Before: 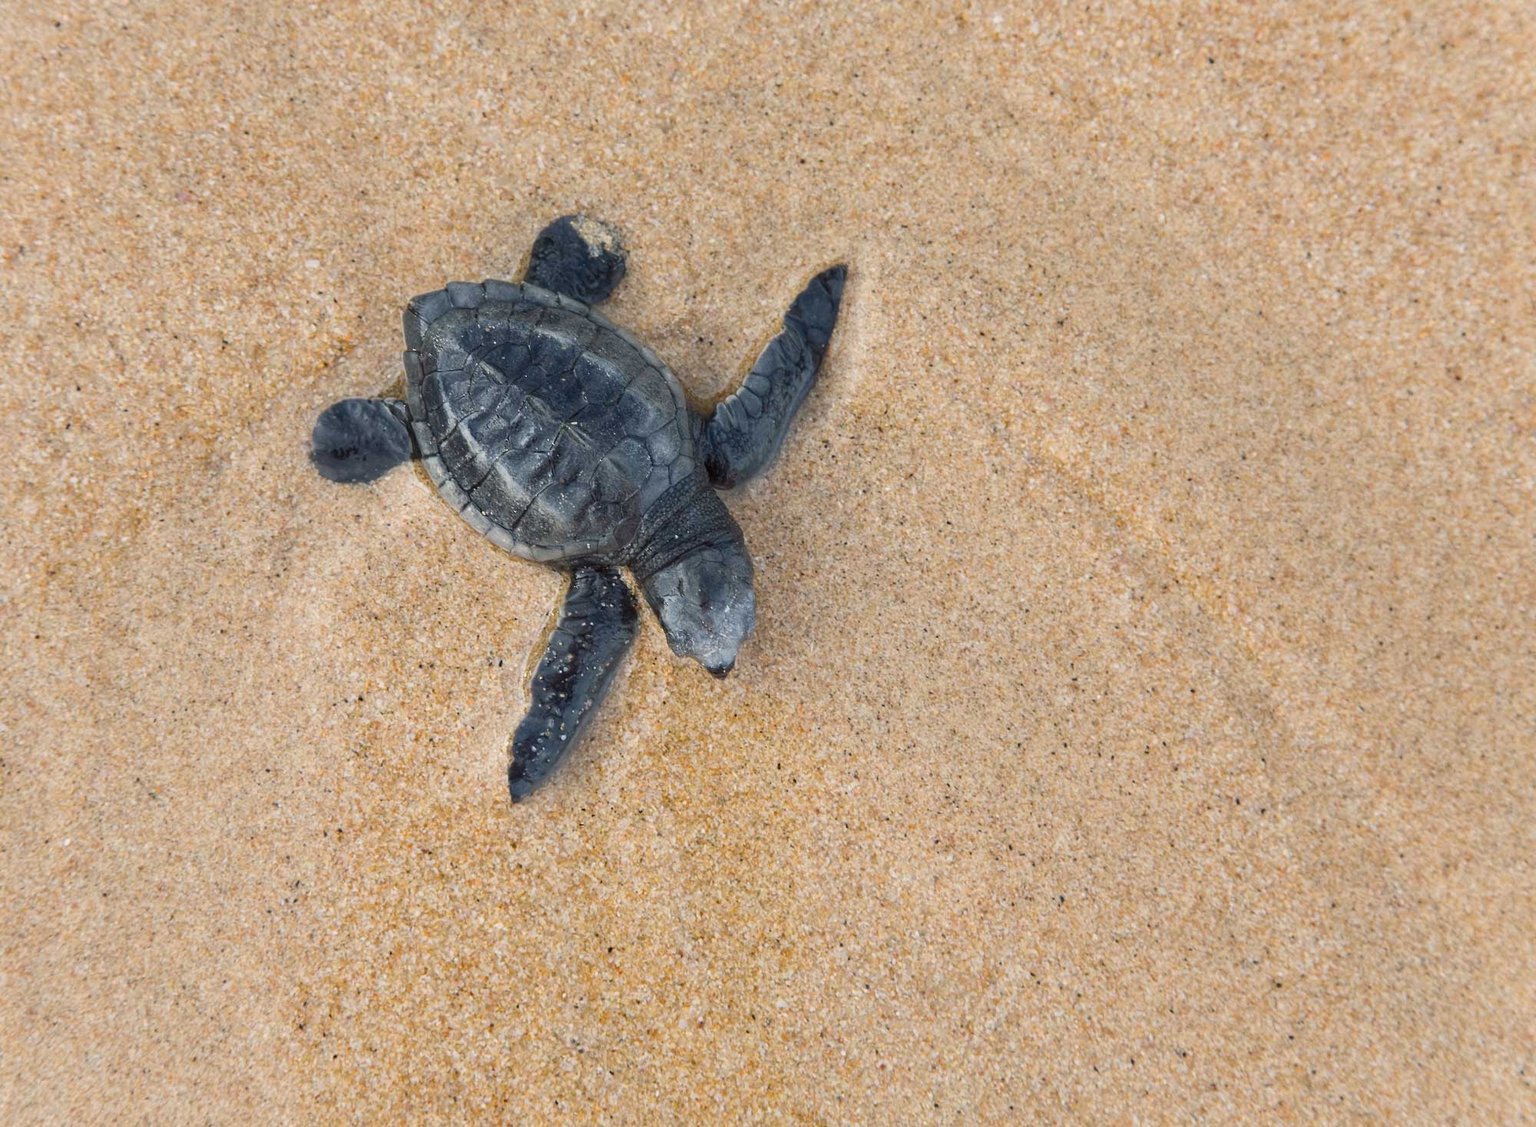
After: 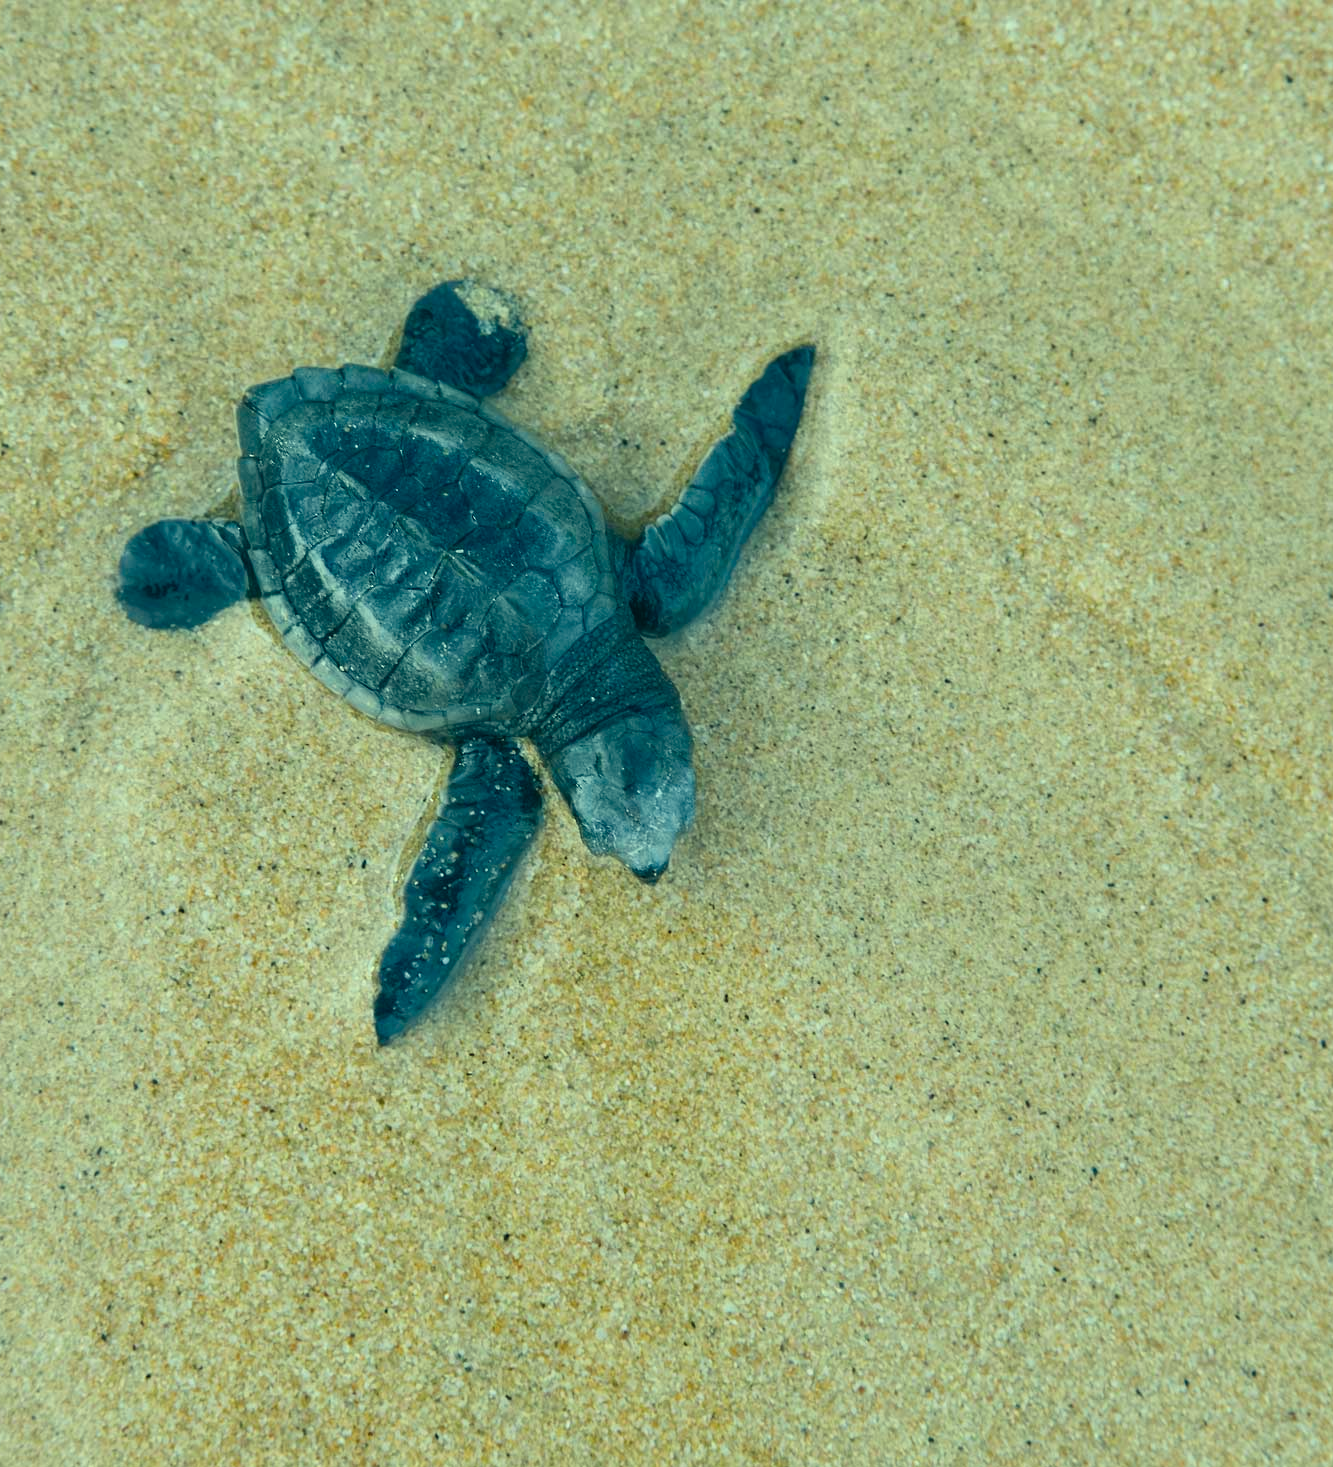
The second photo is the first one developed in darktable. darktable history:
crop and rotate: left 14.436%, right 18.898%
color correction: highlights a* -20.08, highlights b* 9.8, shadows a* -20.4, shadows b* -10.76
